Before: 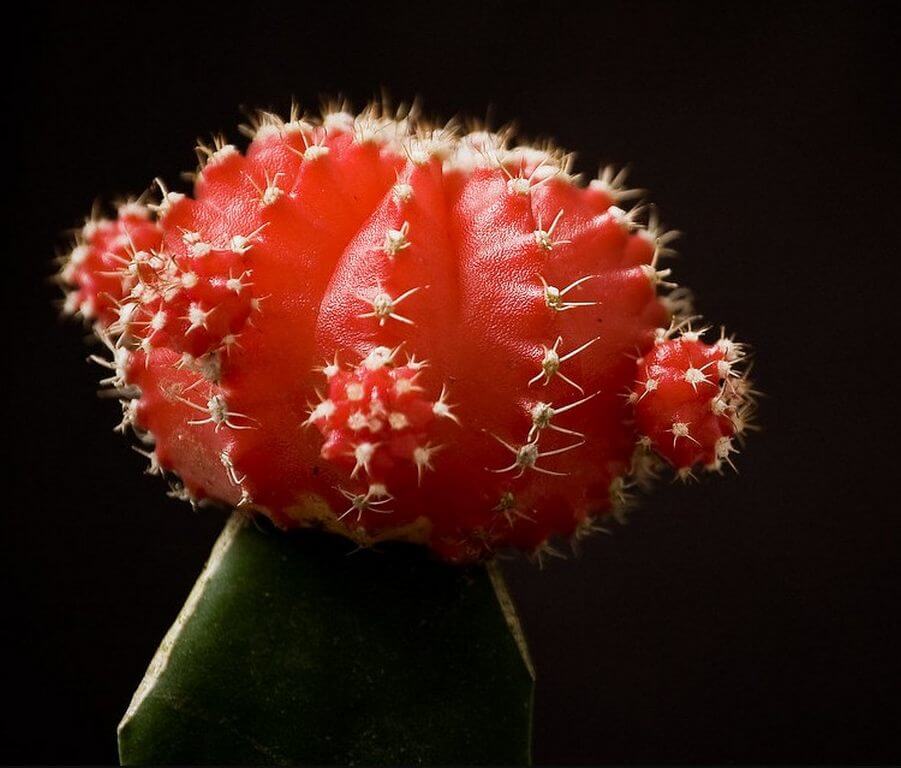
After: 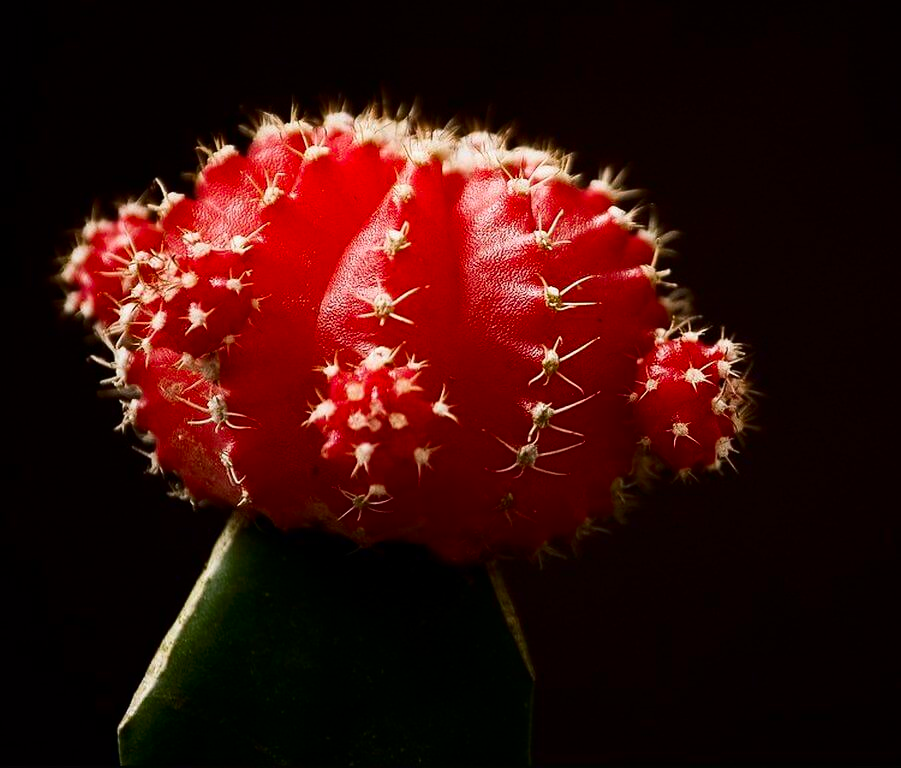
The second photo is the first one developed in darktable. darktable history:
tone equalizer: on, module defaults
contrast brightness saturation: contrast 0.19, brightness -0.11, saturation 0.21
